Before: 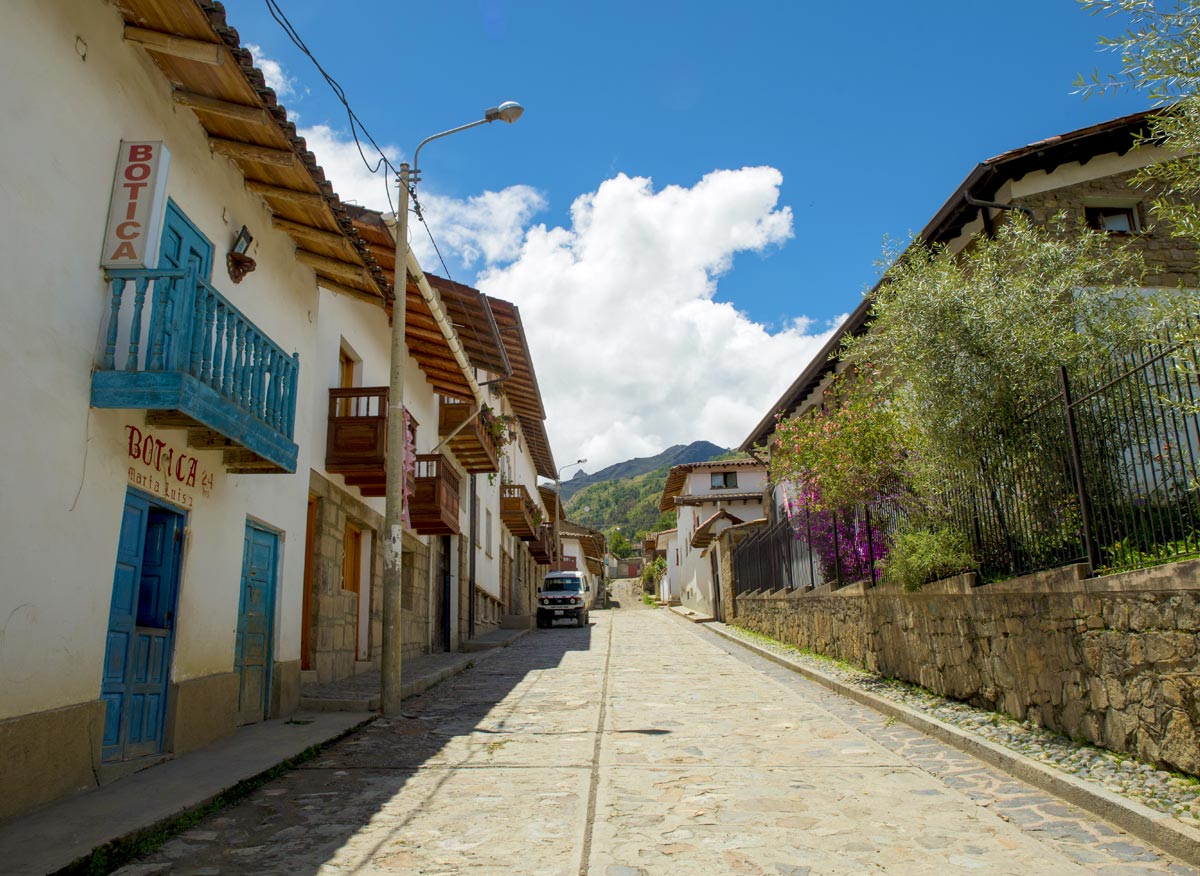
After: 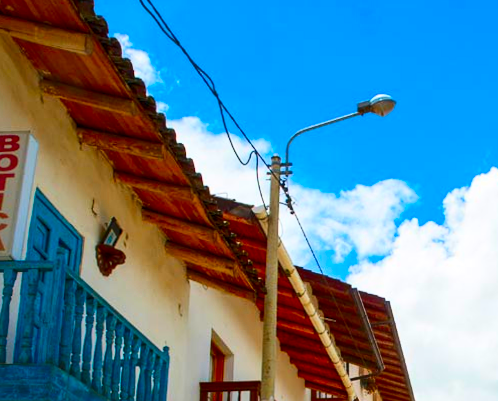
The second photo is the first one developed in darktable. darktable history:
contrast brightness saturation: contrast 0.26, brightness 0.02, saturation 0.87
rotate and perspective: rotation 0.174°, lens shift (vertical) 0.013, lens shift (horizontal) 0.019, shear 0.001, automatic cropping original format, crop left 0.007, crop right 0.991, crop top 0.016, crop bottom 0.997
color zones: curves: ch1 [(0.309, 0.524) (0.41, 0.329) (0.508, 0.509)]; ch2 [(0.25, 0.457) (0.75, 0.5)]
crop and rotate: left 10.817%, top 0.062%, right 47.194%, bottom 53.626%
